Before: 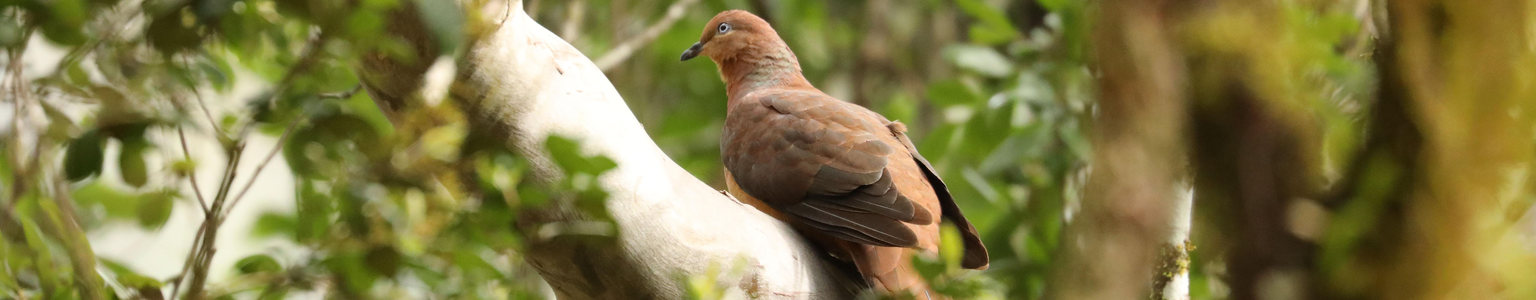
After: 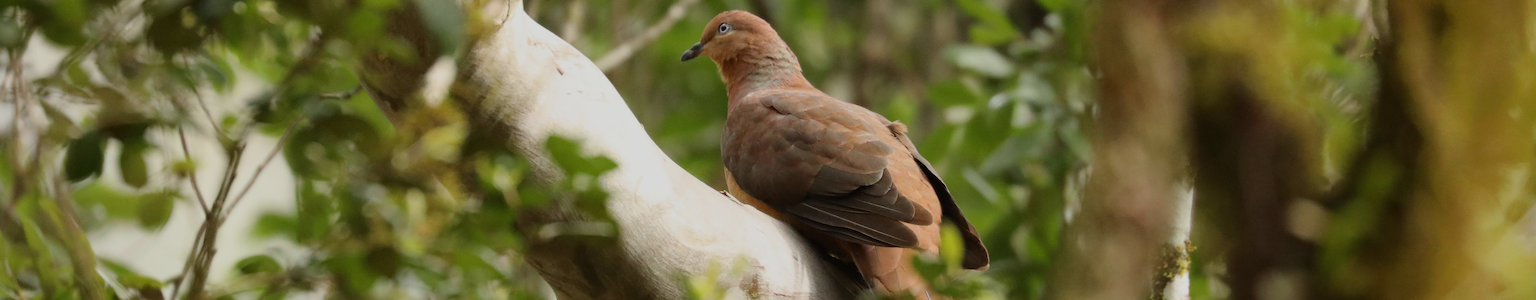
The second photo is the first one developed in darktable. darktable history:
exposure: exposure -0.542 EV, compensate highlight preservation false
